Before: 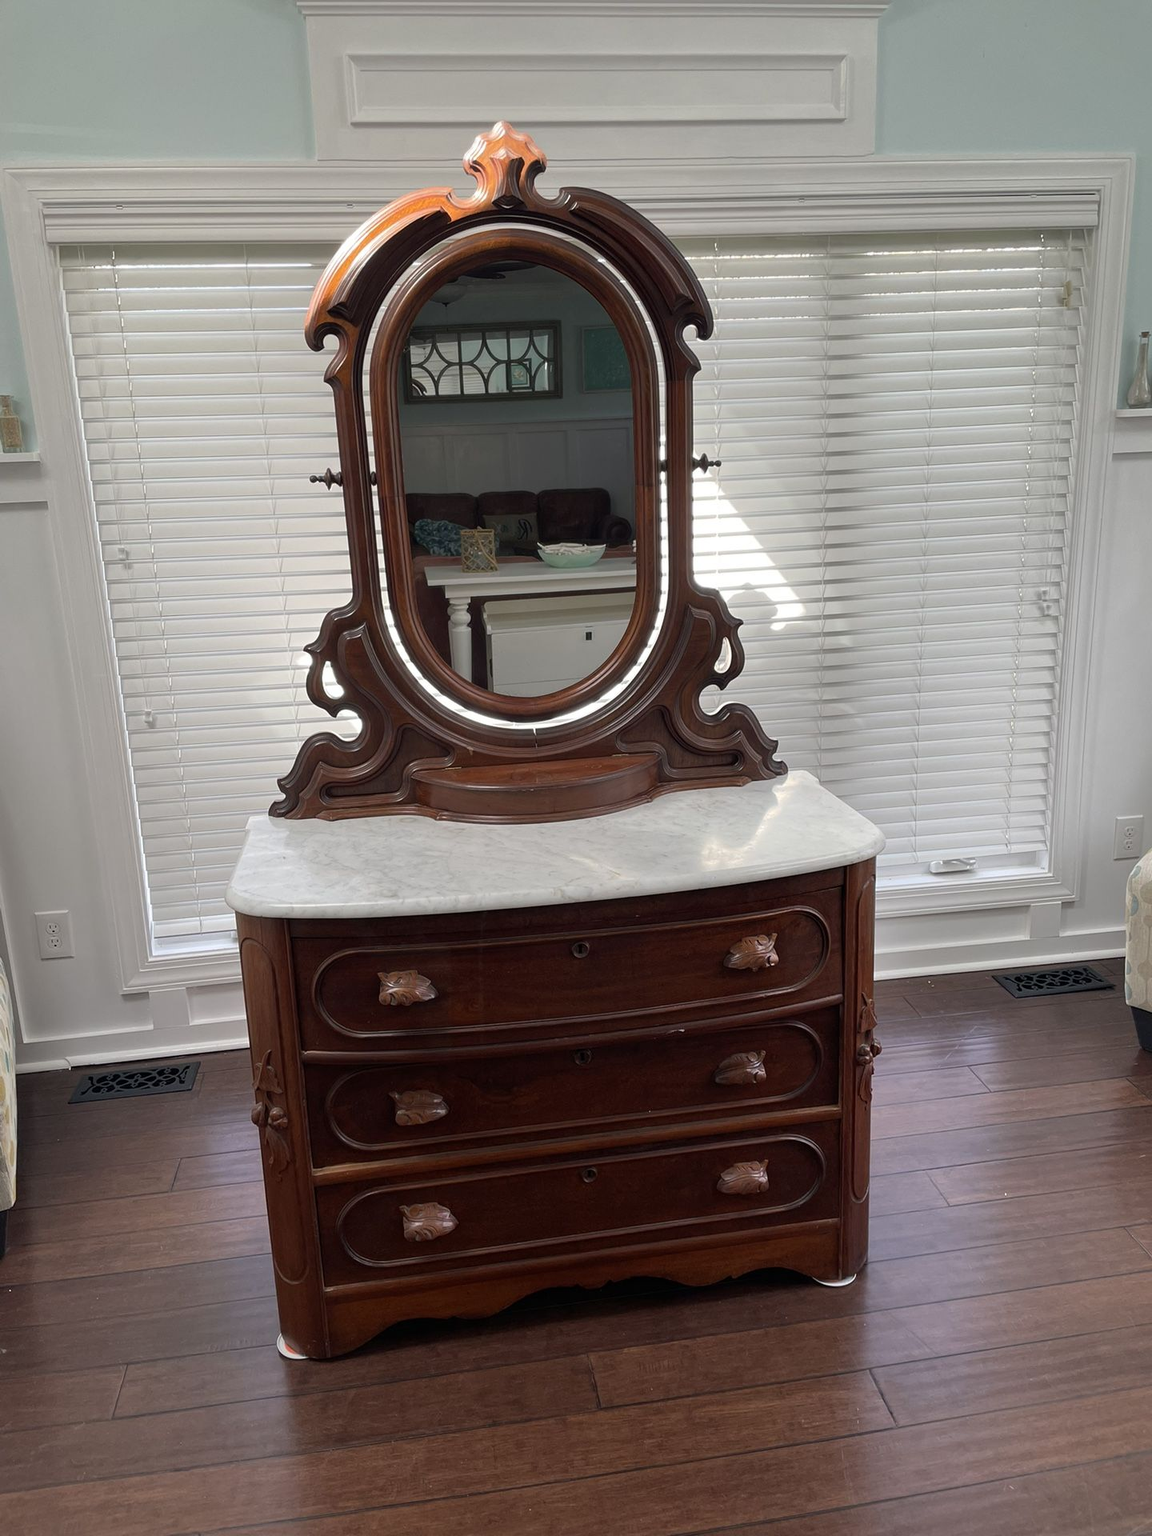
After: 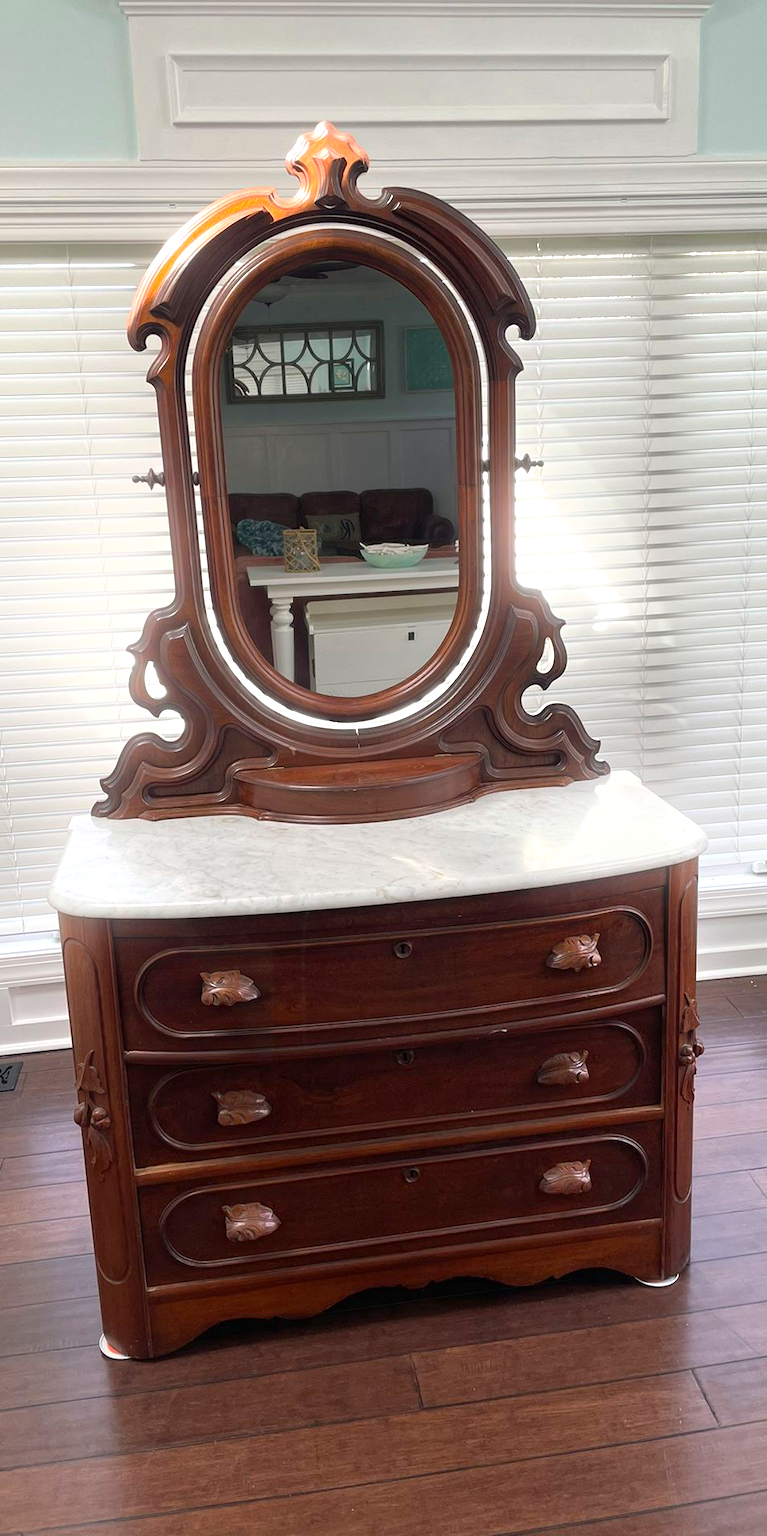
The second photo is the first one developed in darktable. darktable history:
crop: left 15.419%, right 17.914%
bloom: size 9%, threshold 100%, strength 7%
exposure: exposure 0.6 EV, compensate highlight preservation false
